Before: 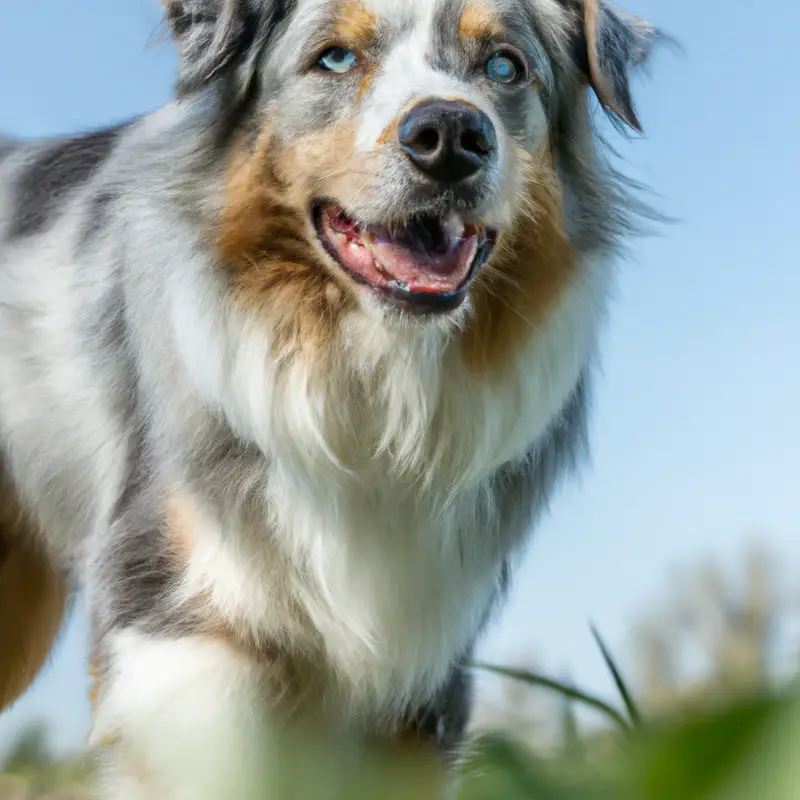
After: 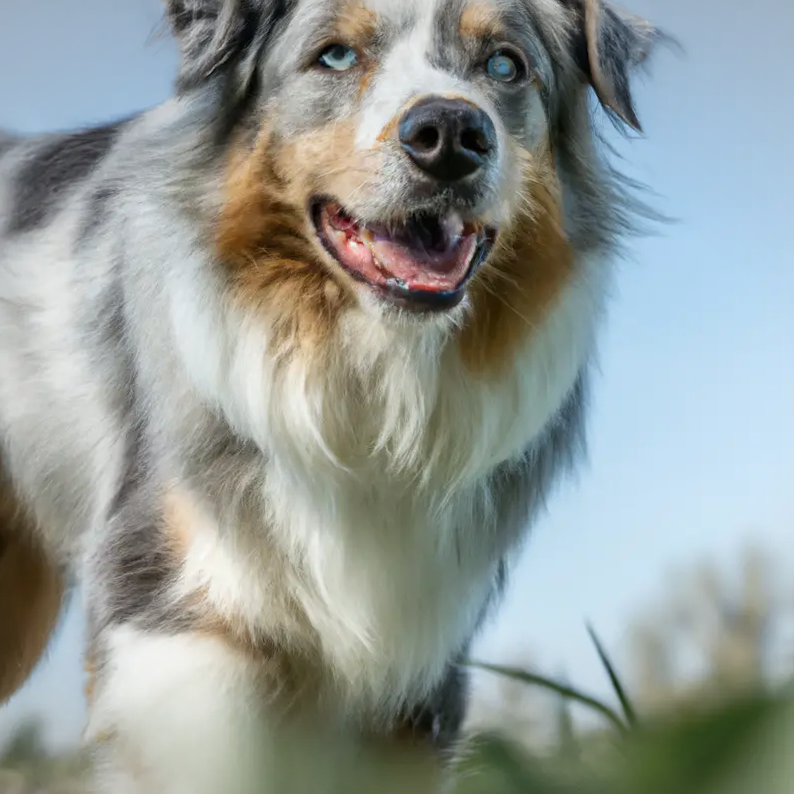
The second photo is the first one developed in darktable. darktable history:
crop and rotate: angle -0.413°
vignetting: fall-off start 97.71%, fall-off radius 98.83%, brightness -0.28, width/height ratio 1.373
